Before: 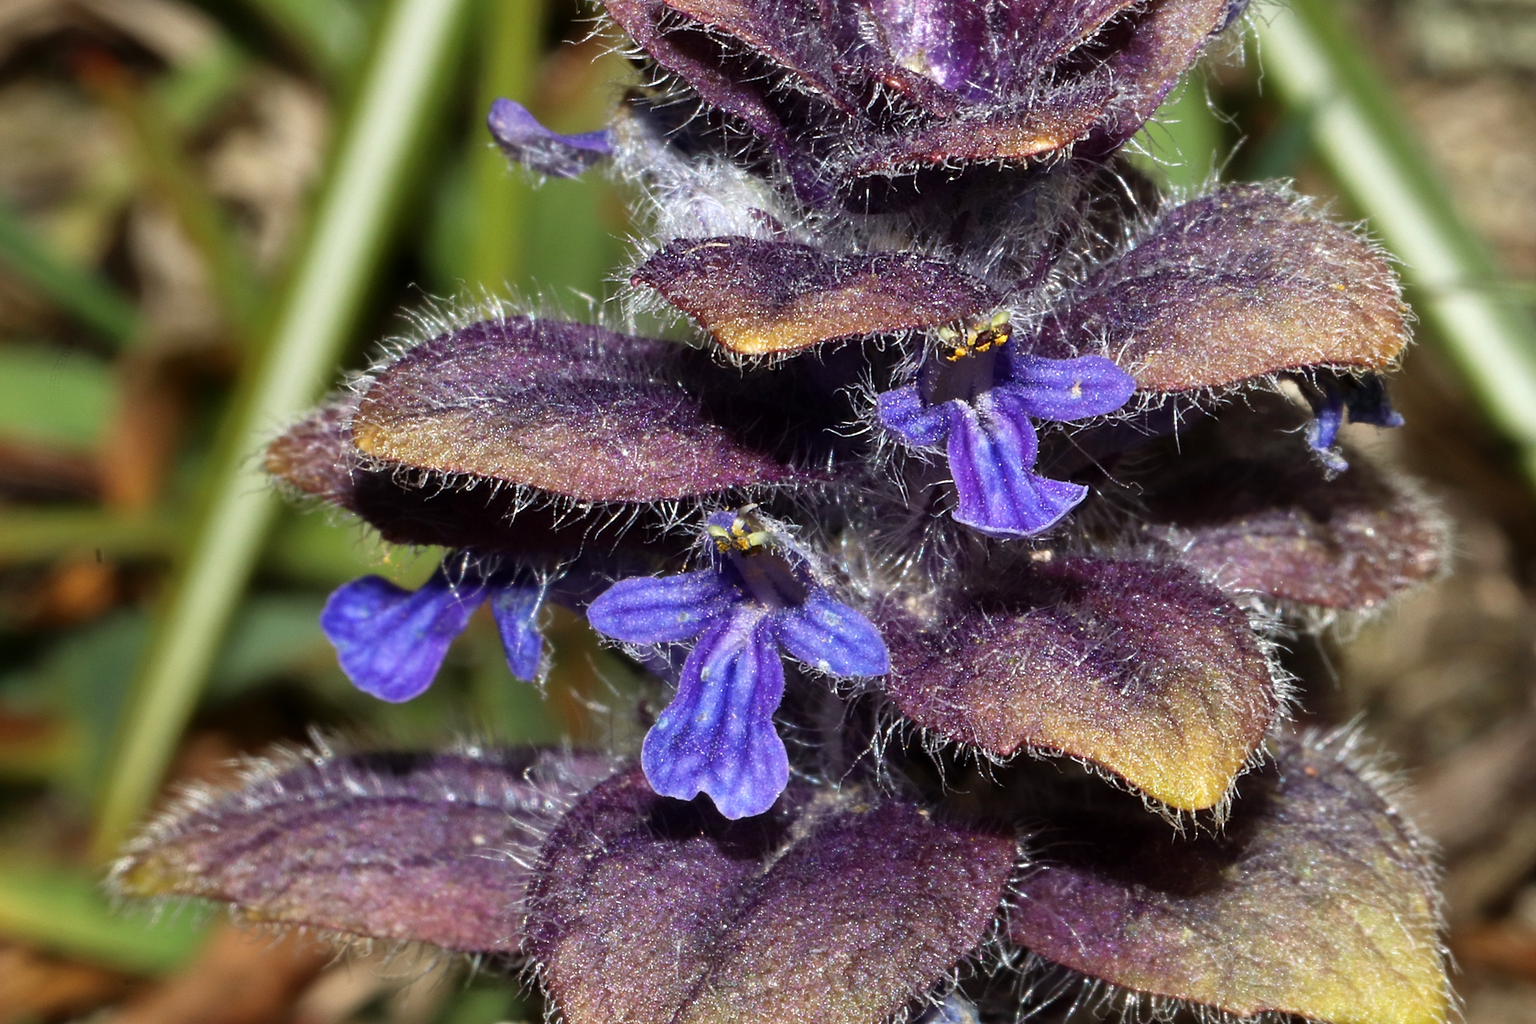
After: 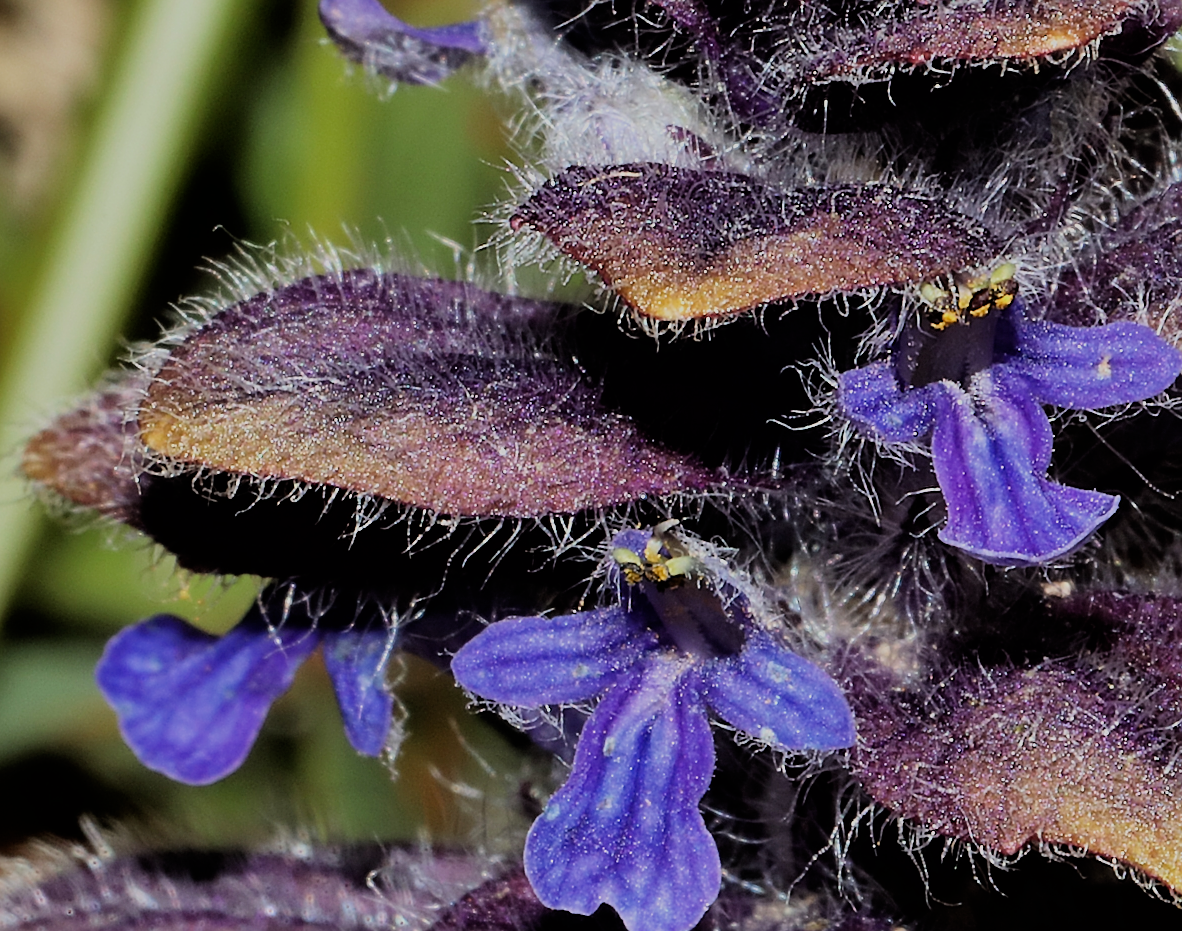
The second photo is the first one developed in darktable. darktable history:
sharpen: on, module defaults
crop: left 16.202%, top 11.208%, right 26.045%, bottom 20.557%
filmic rgb: black relative exposure -6.15 EV, white relative exposure 6.96 EV, hardness 2.23, color science v6 (2022)
